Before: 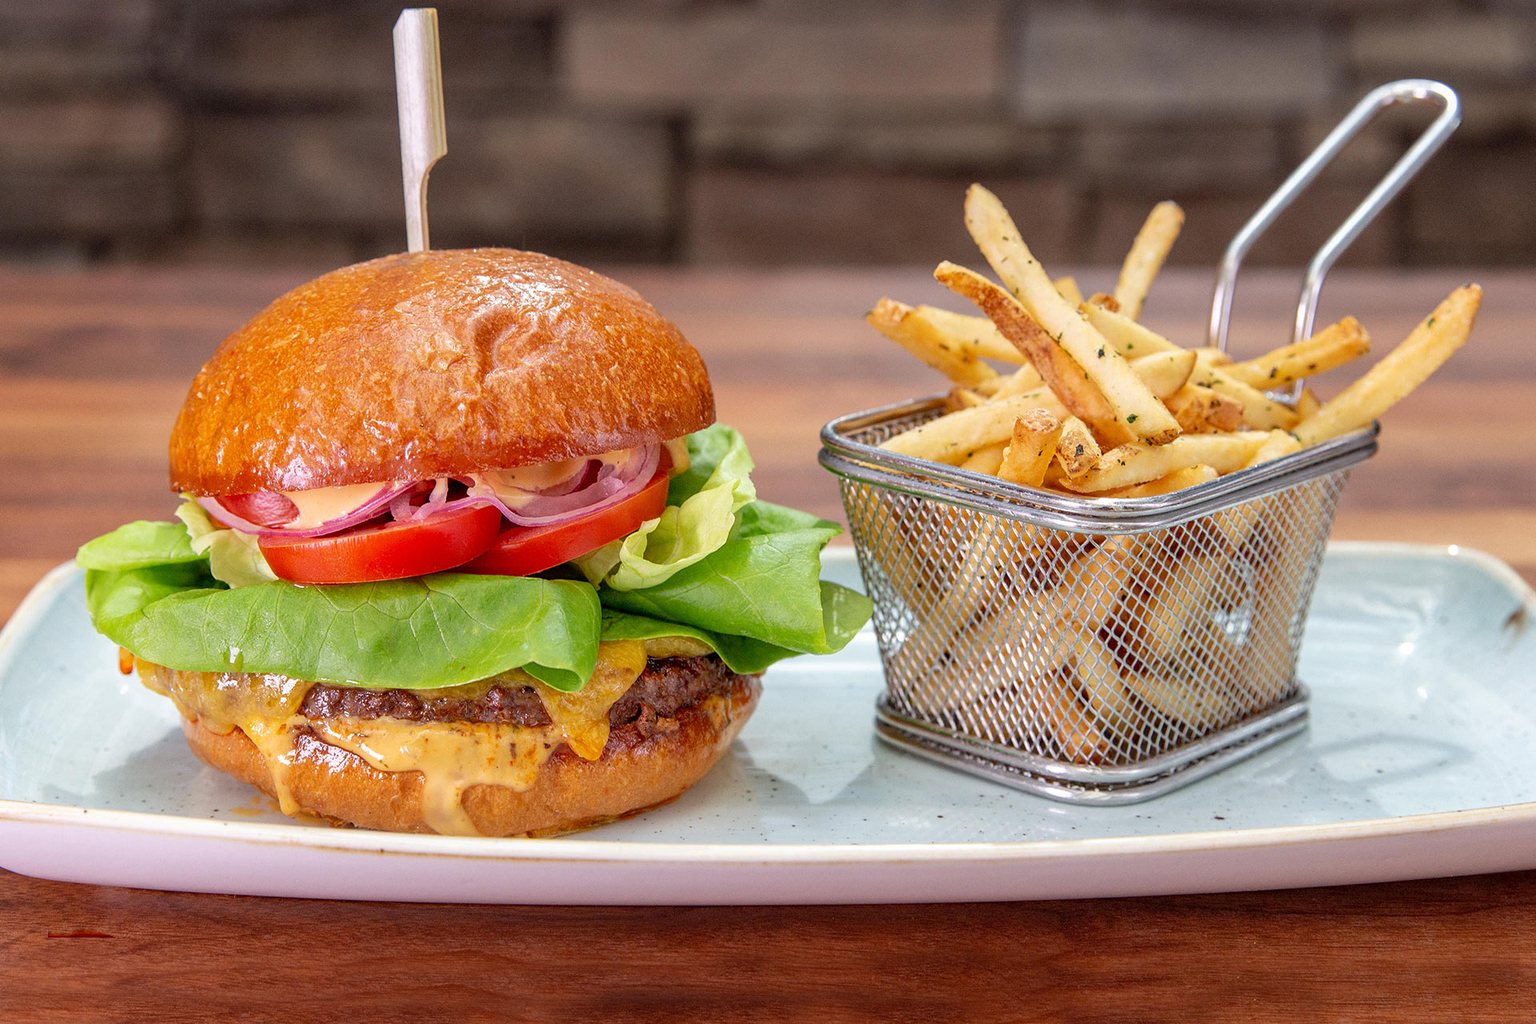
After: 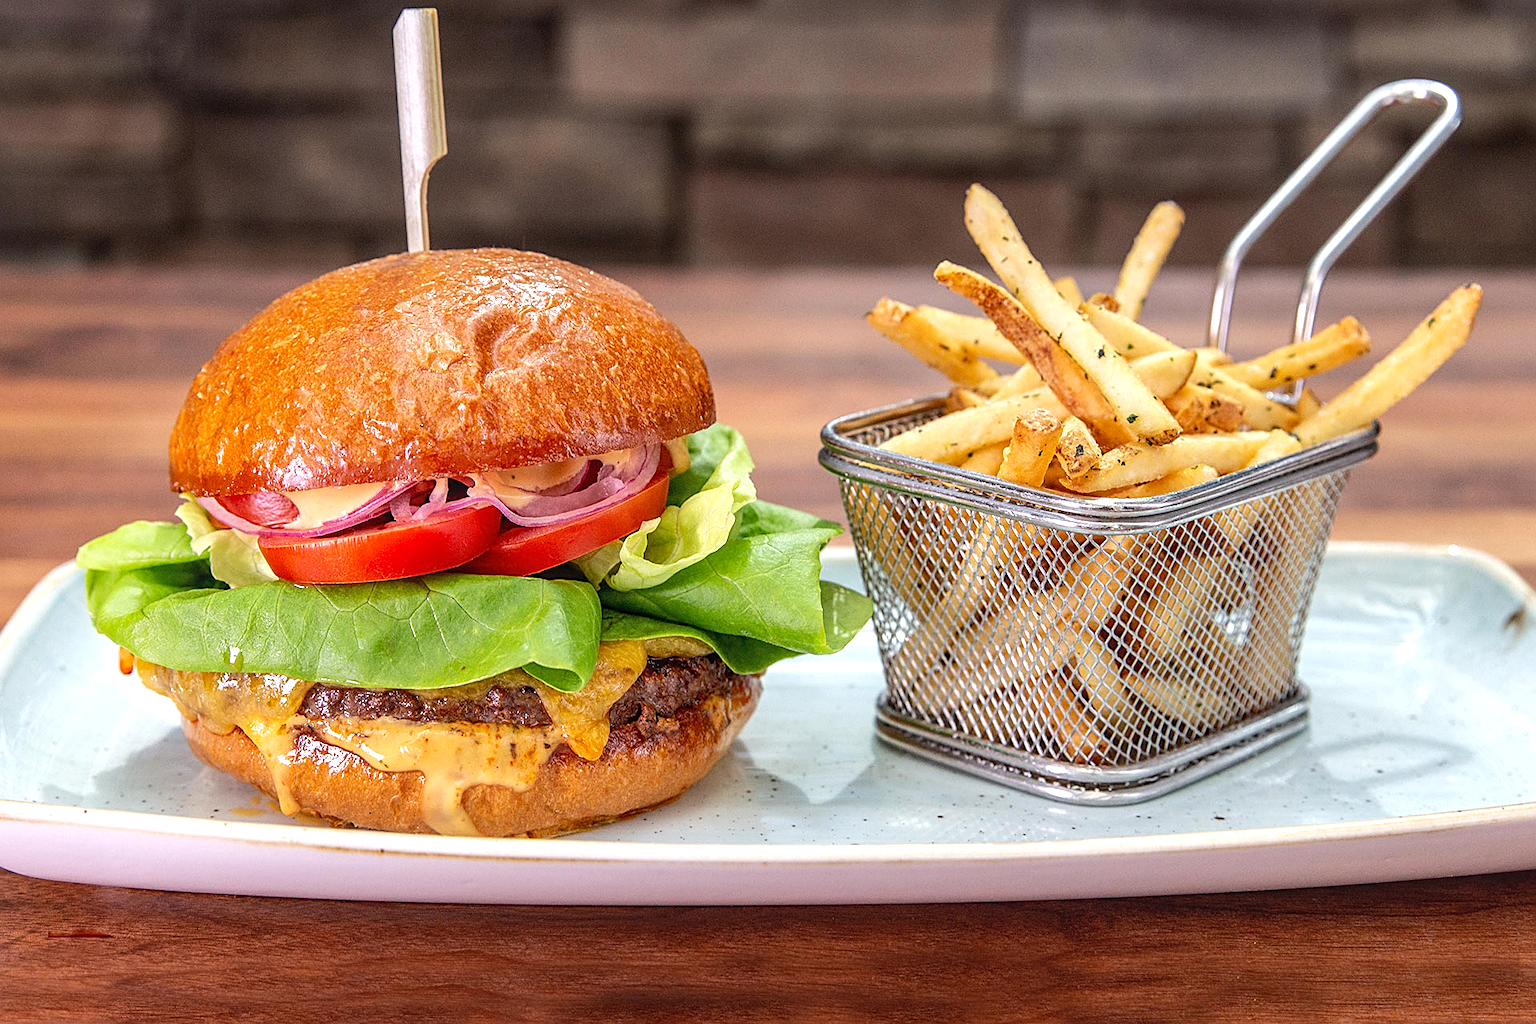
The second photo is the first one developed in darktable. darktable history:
sharpen: on, module defaults
tone equalizer: -8 EV -0.417 EV, -7 EV -0.389 EV, -6 EV -0.333 EV, -5 EV -0.222 EV, -3 EV 0.222 EV, -2 EV 0.333 EV, -1 EV 0.389 EV, +0 EV 0.417 EV, edges refinement/feathering 500, mask exposure compensation -1.57 EV, preserve details no
local contrast: detail 110%
